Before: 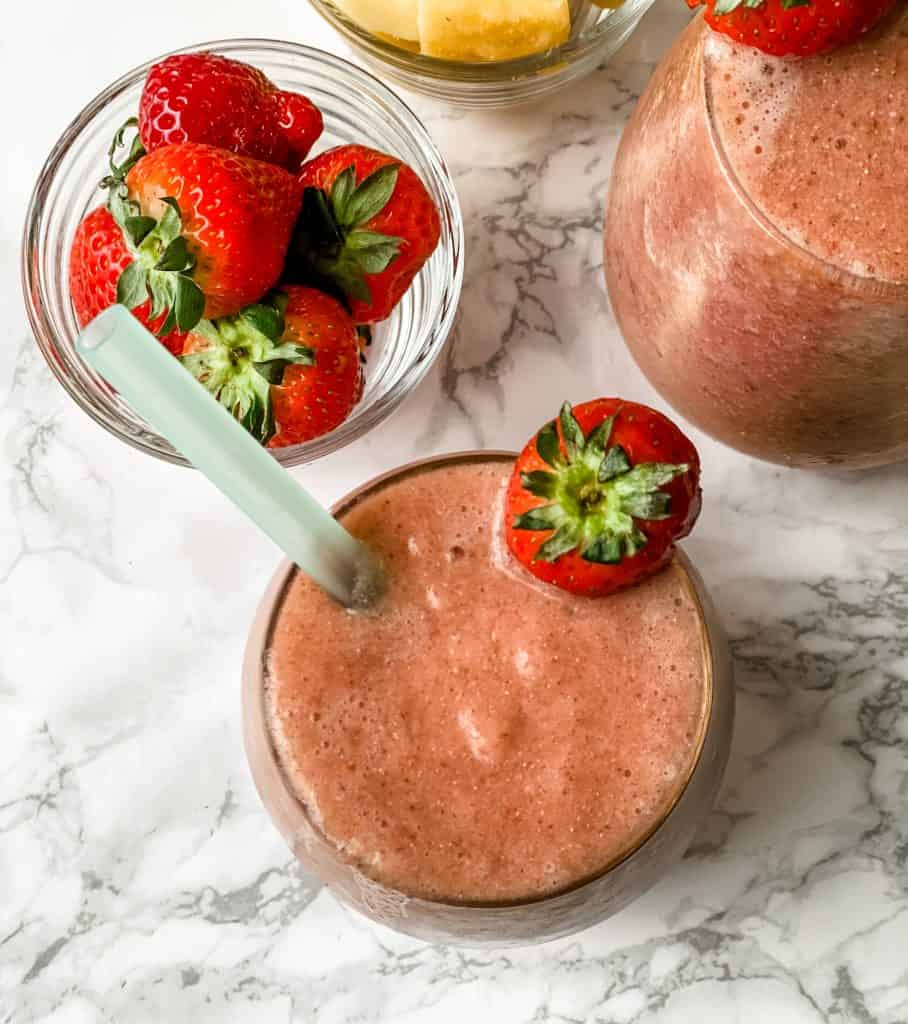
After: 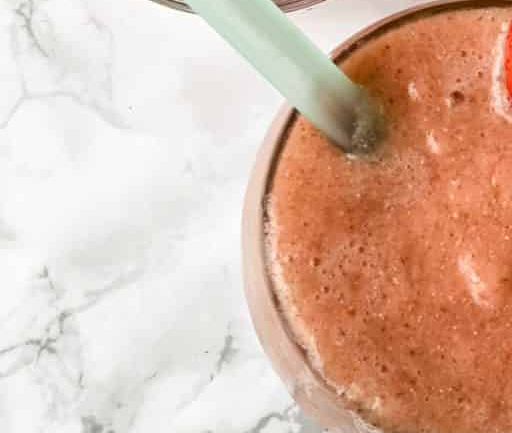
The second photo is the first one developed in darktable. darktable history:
crop: top 44.496%, right 43.536%, bottom 13.173%
